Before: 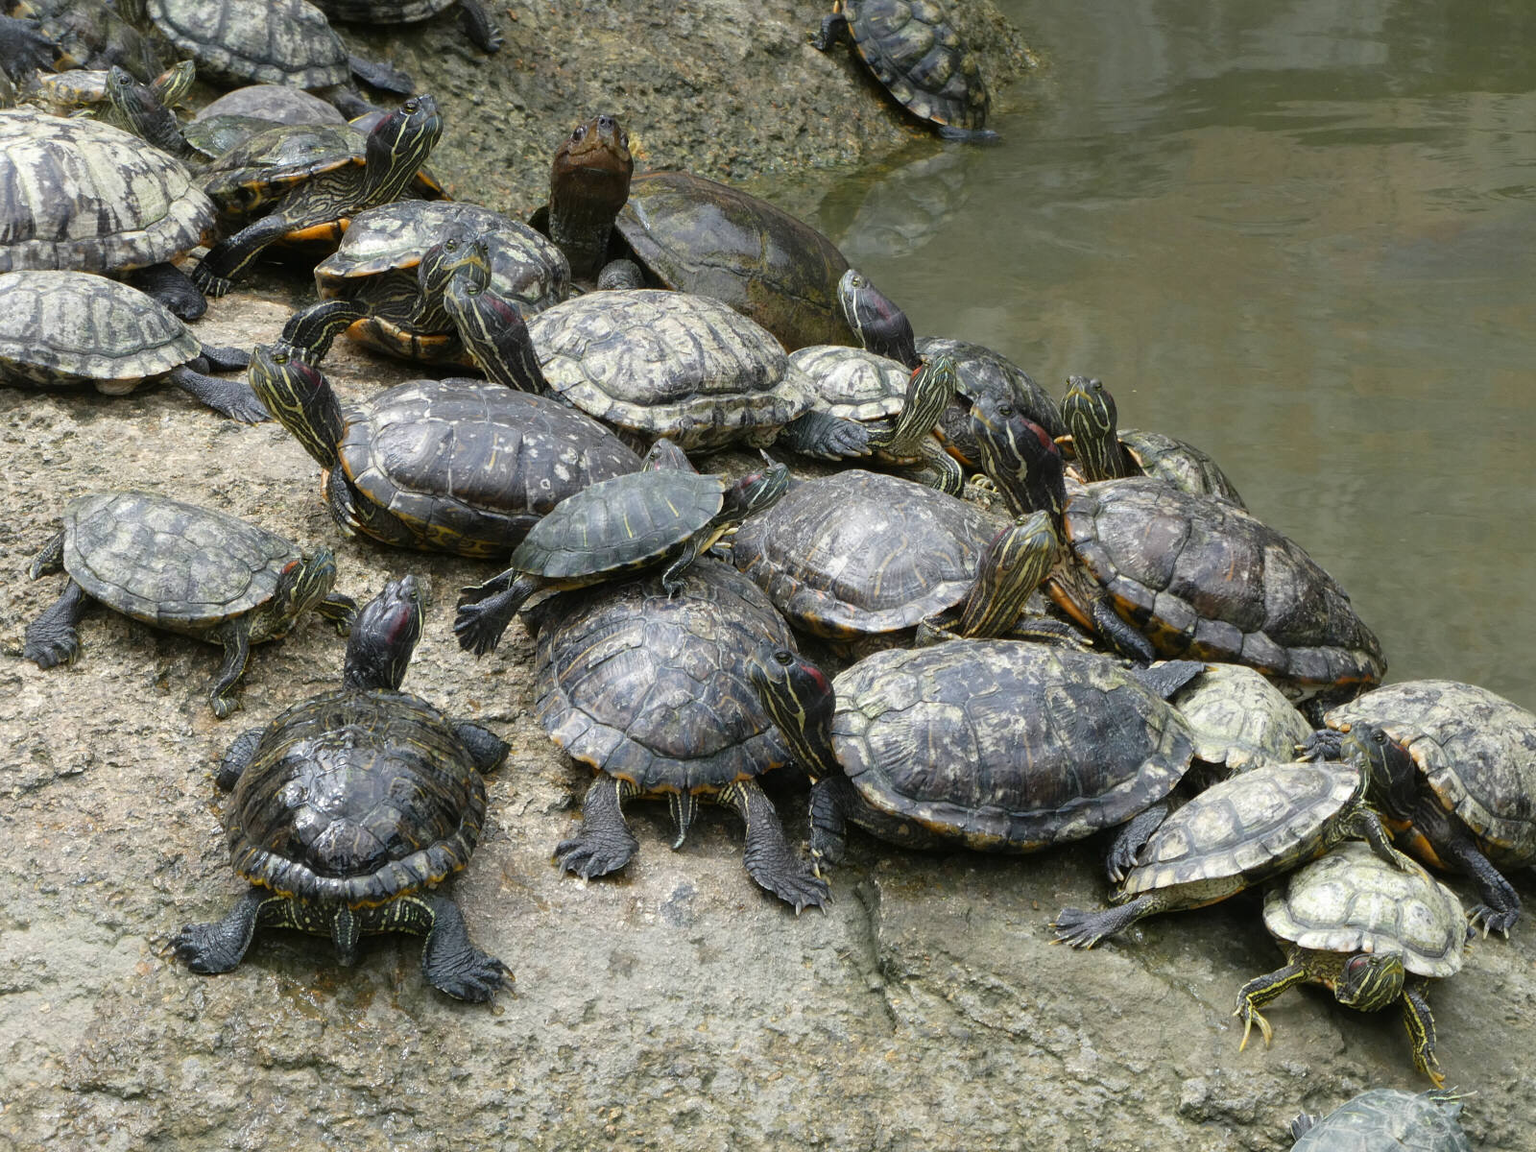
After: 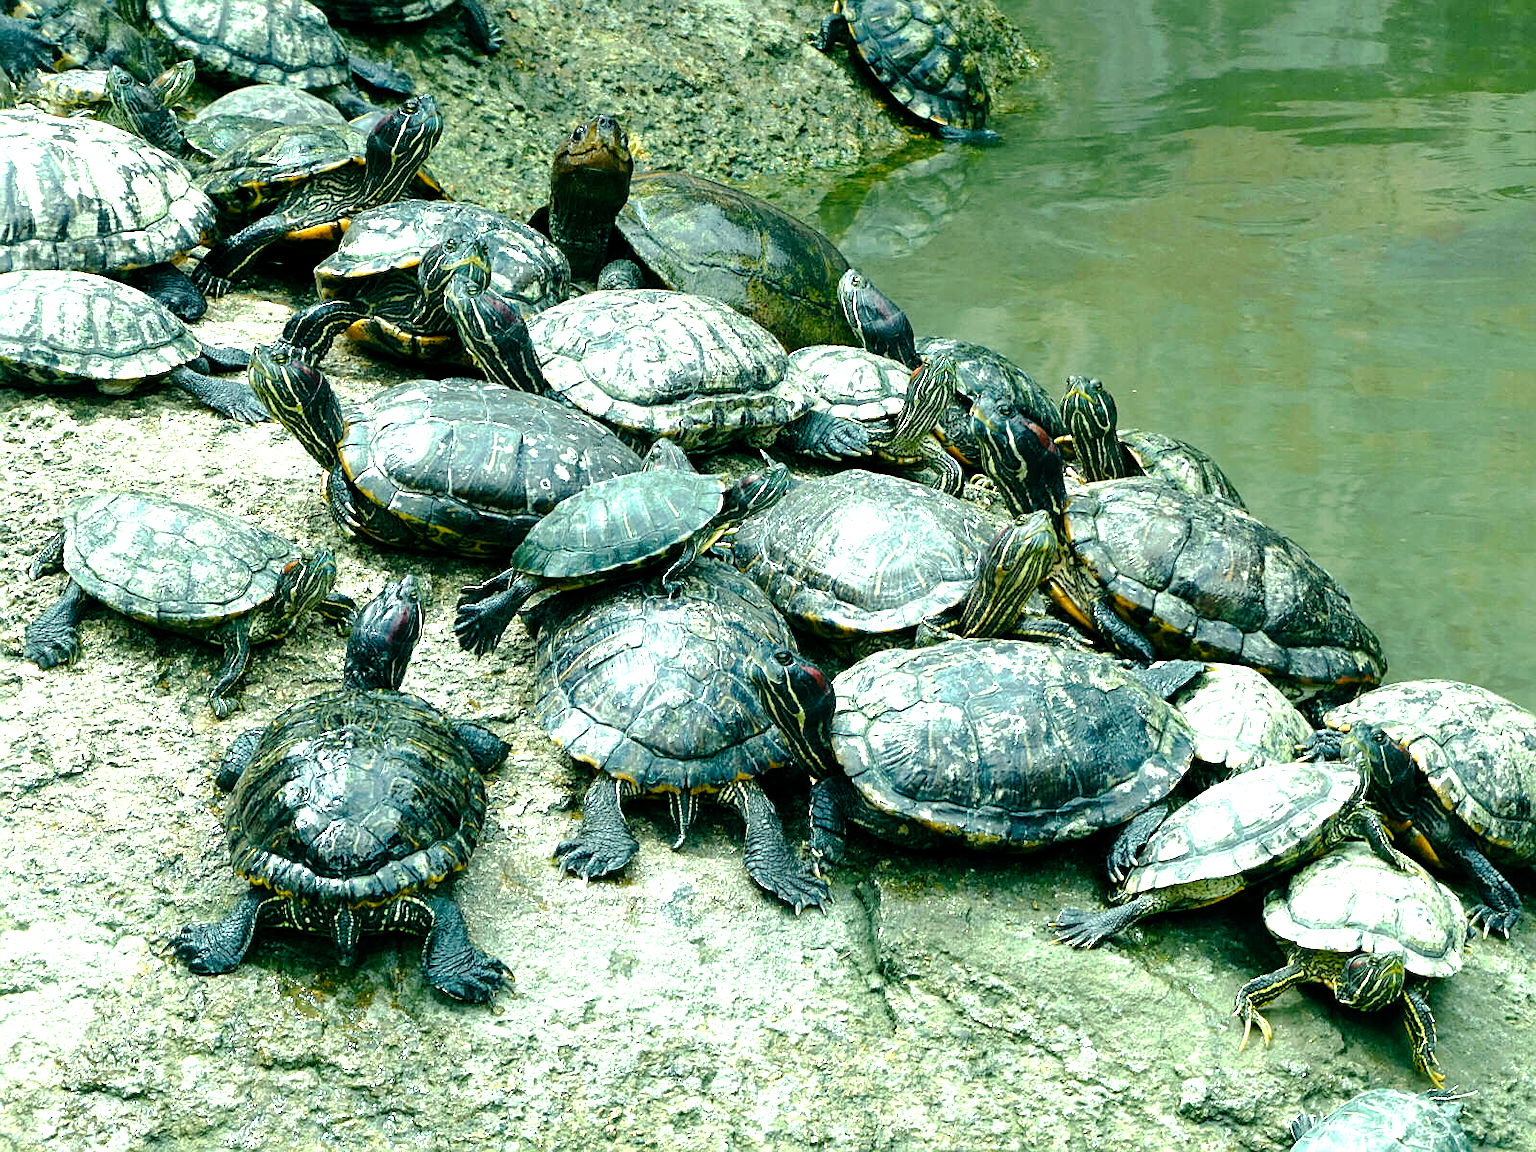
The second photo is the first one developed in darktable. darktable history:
exposure: black level correction 0.001, exposure 0.5 EV, compensate exposure bias true, compensate highlight preservation false
color balance rgb: shadows lift › luminance -7.7%, shadows lift › chroma 2.13%, shadows lift › hue 165.27°, power › luminance -7.77%, power › chroma 1.1%, power › hue 215.88°, highlights gain › luminance 15.15%, highlights gain › chroma 7%, highlights gain › hue 125.57°, global offset › luminance -0.33%, global offset › chroma 0.11%, global offset › hue 165.27°, perceptual saturation grading › global saturation 24.42%, perceptual saturation grading › highlights -24.42%, perceptual saturation grading › mid-tones 24.42%, perceptual saturation grading › shadows 40%, perceptual brilliance grading › global brilliance -5%, perceptual brilliance grading › highlights 24.42%, perceptual brilliance grading › mid-tones 7%, perceptual brilliance grading › shadows -5%
tone curve: curves: ch0 [(0, 0) (0.003, 0.006) (0.011, 0.014) (0.025, 0.024) (0.044, 0.035) (0.069, 0.046) (0.1, 0.074) (0.136, 0.115) (0.177, 0.161) (0.224, 0.226) (0.277, 0.293) (0.335, 0.364) (0.399, 0.441) (0.468, 0.52) (0.543, 0.58) (0.623, 0.657) (0.709, 0.72) (0.801, 0.794) (0.898, 0.883) (1, 1)], preserve colors none
tone equalizer: -8 EV -1.84 EV, -7 EV -1.16 EV, -6 EV -1.62 EV, smoothing diameter 25%, edges refinement/feathering 10, preserve details guided filter
sharpen: on, module defaults
